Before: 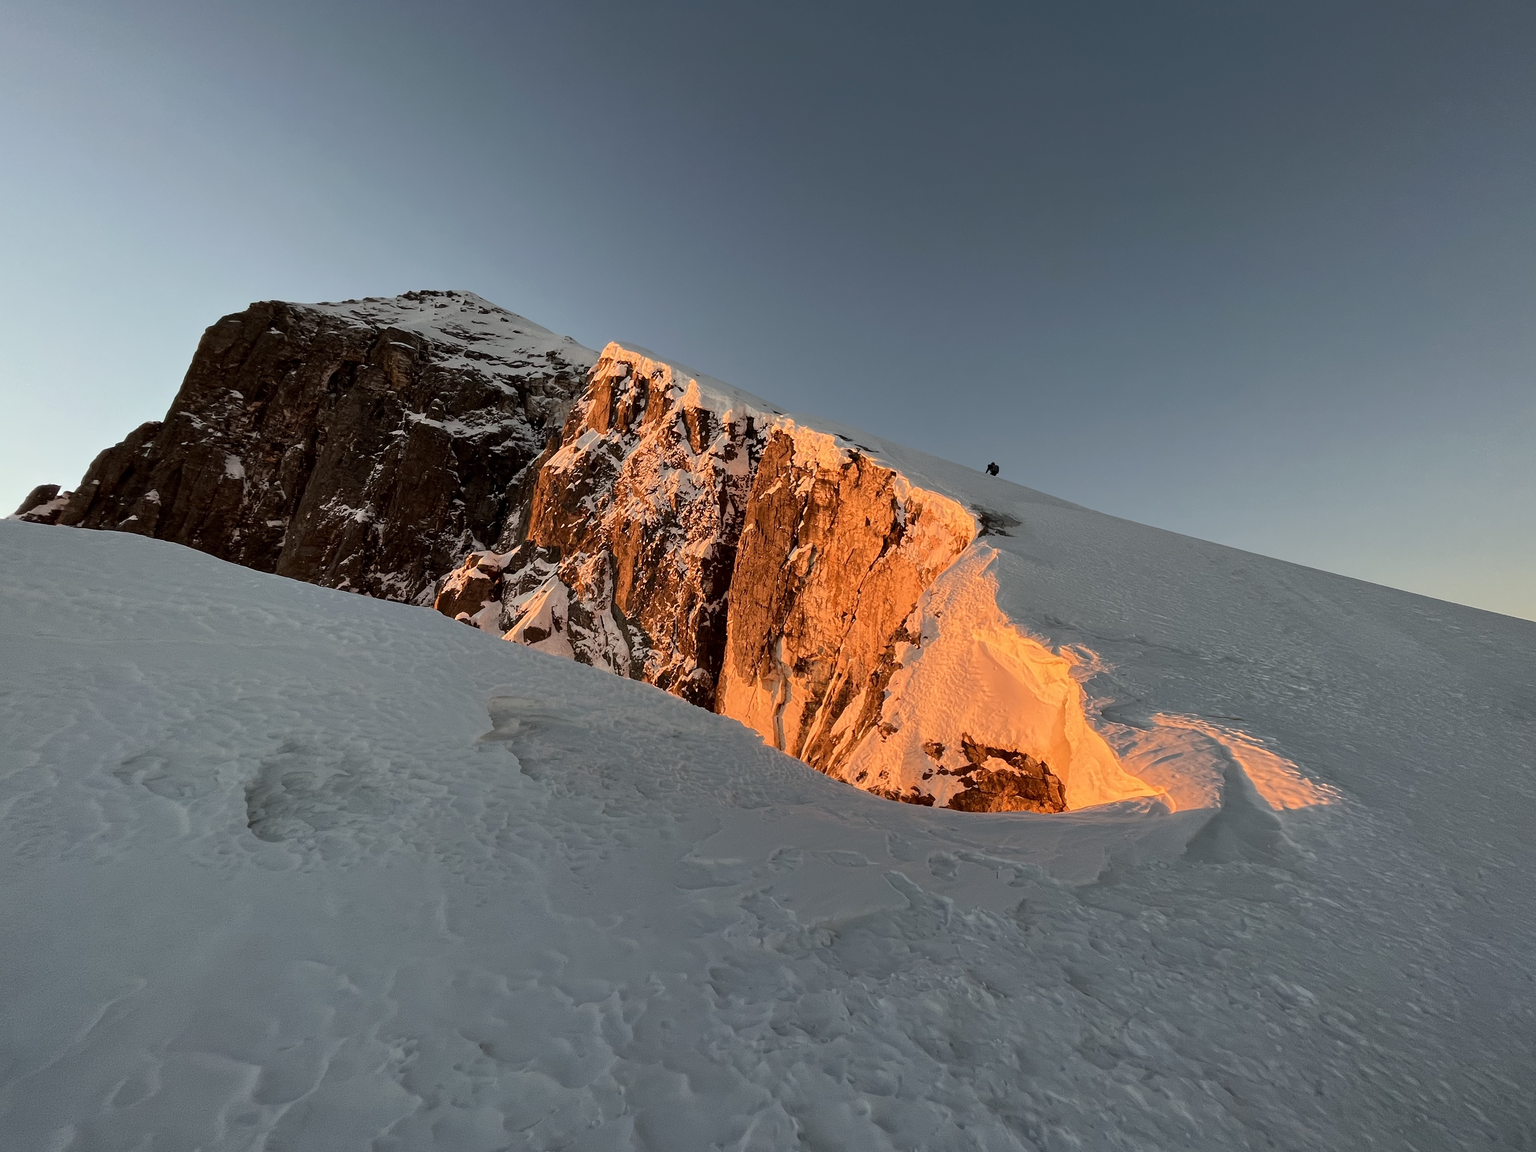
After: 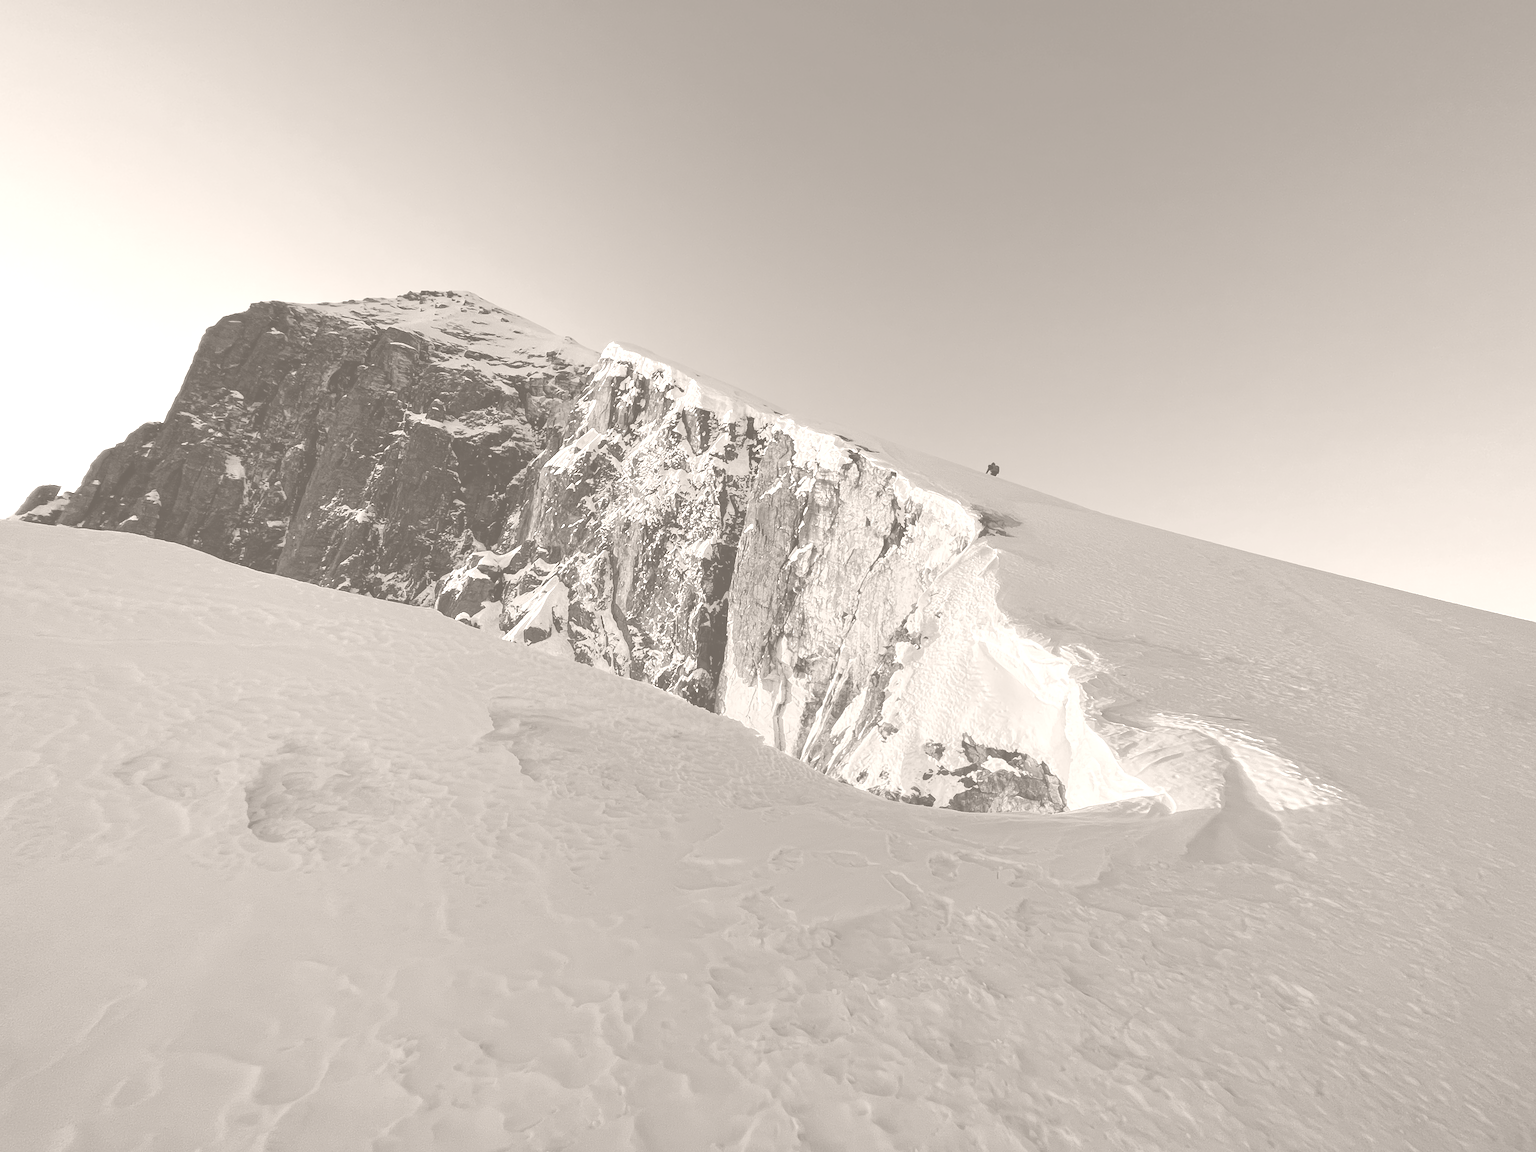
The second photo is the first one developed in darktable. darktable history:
colorize: hue 34.49°, saturation 35.33%, source mix 100%, lightness 55%, version 1
contrast brightness saturation: contrast -0.26, saturation -0.43
